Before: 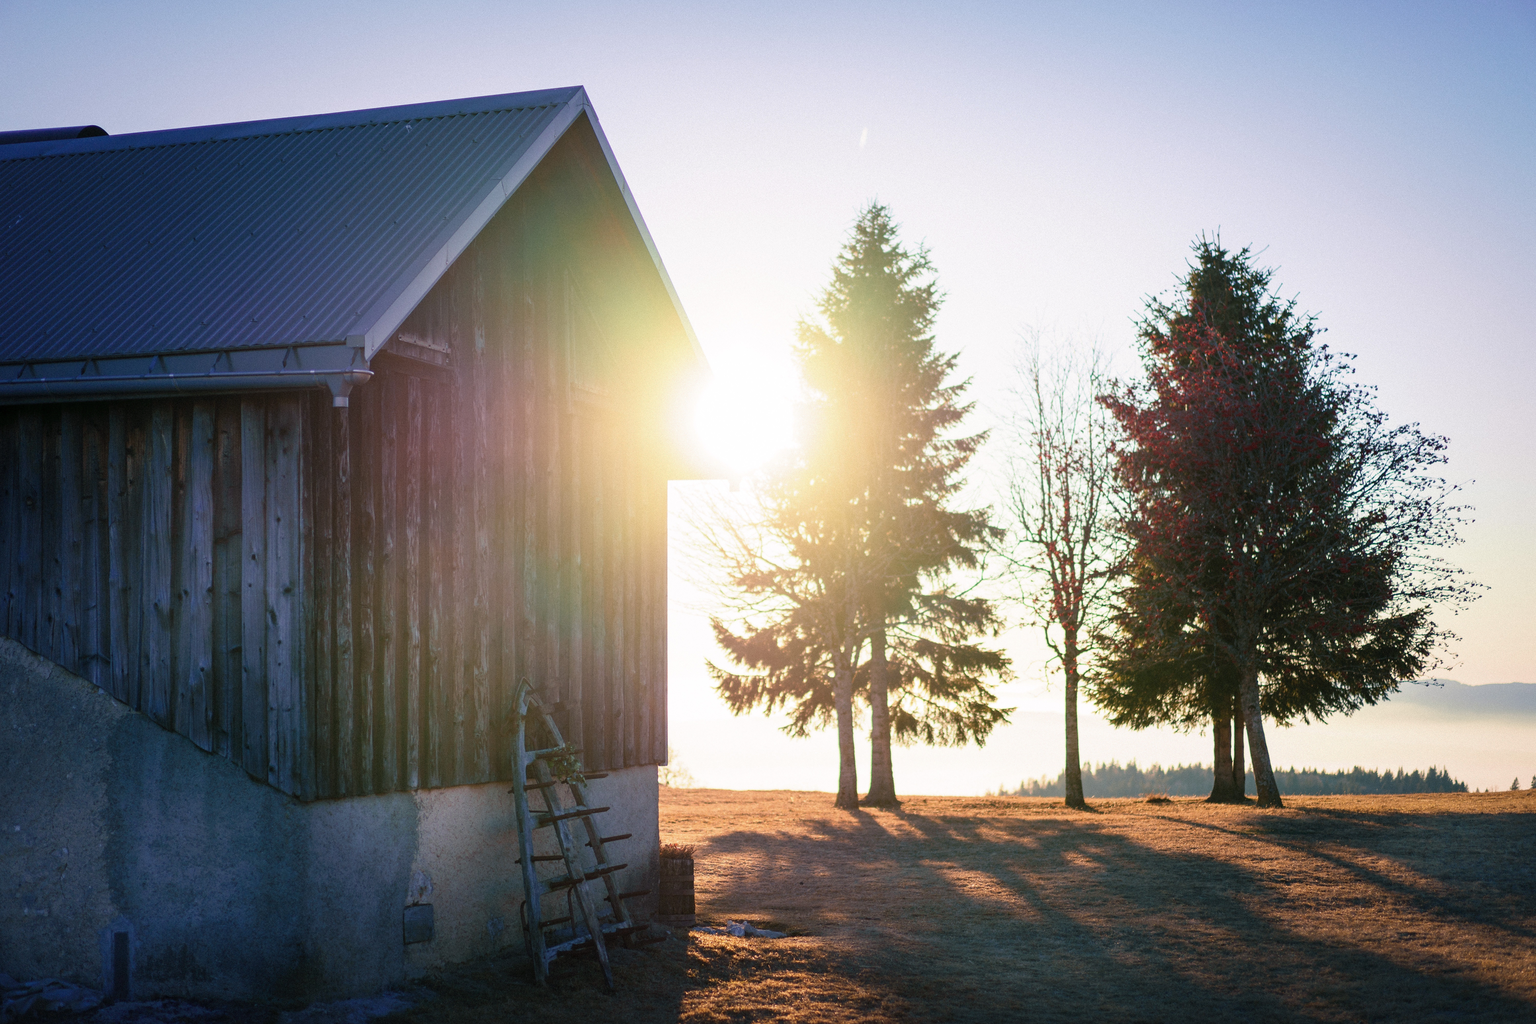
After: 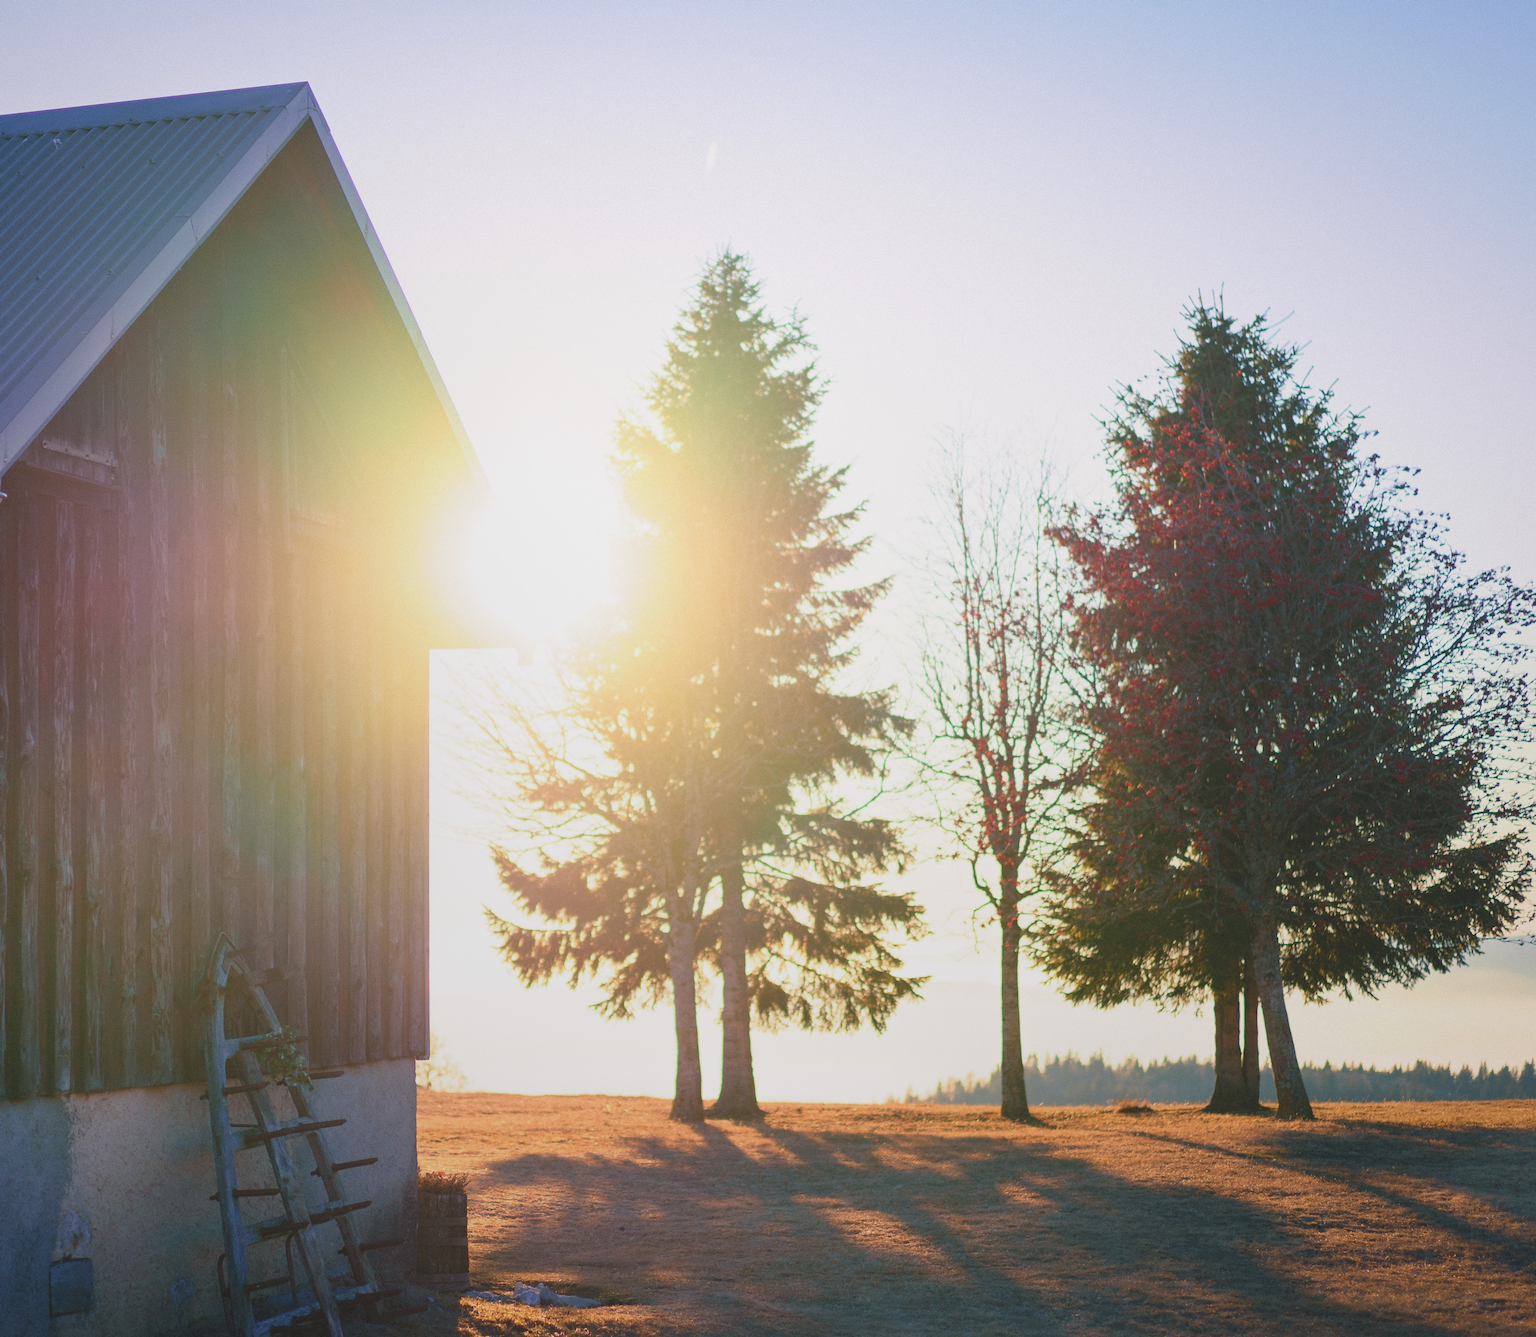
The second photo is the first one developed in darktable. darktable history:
crop and rotate: left 24.034%, top 2.838%, right 6.406%, bottom 6.299%
local contrast: detail 69%
